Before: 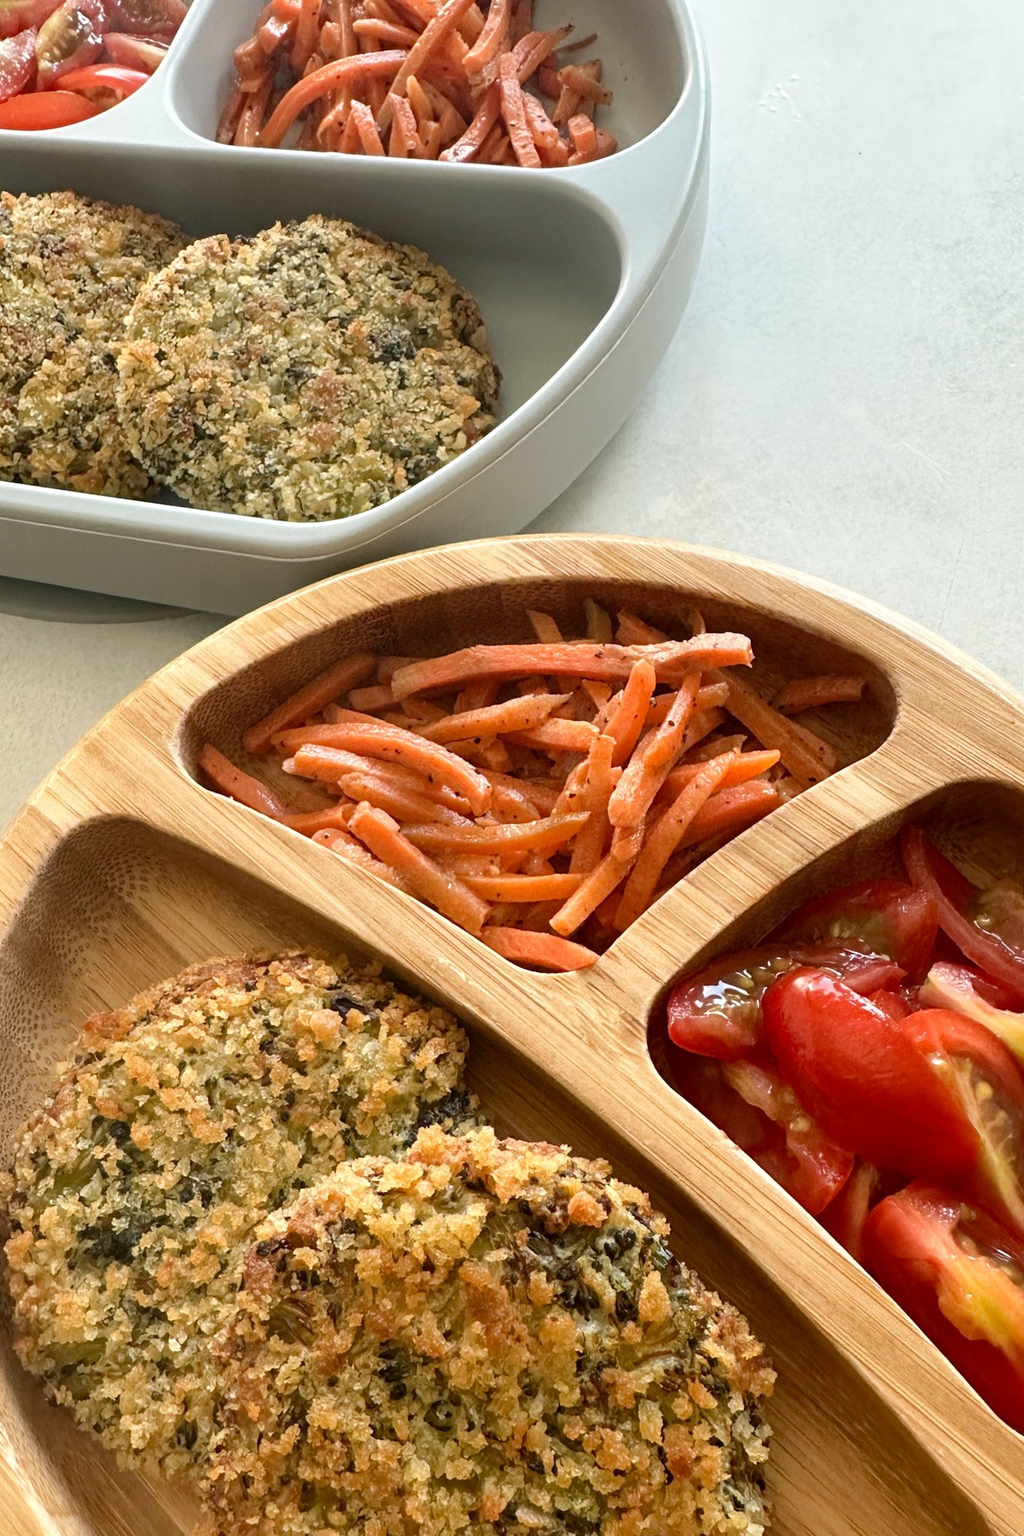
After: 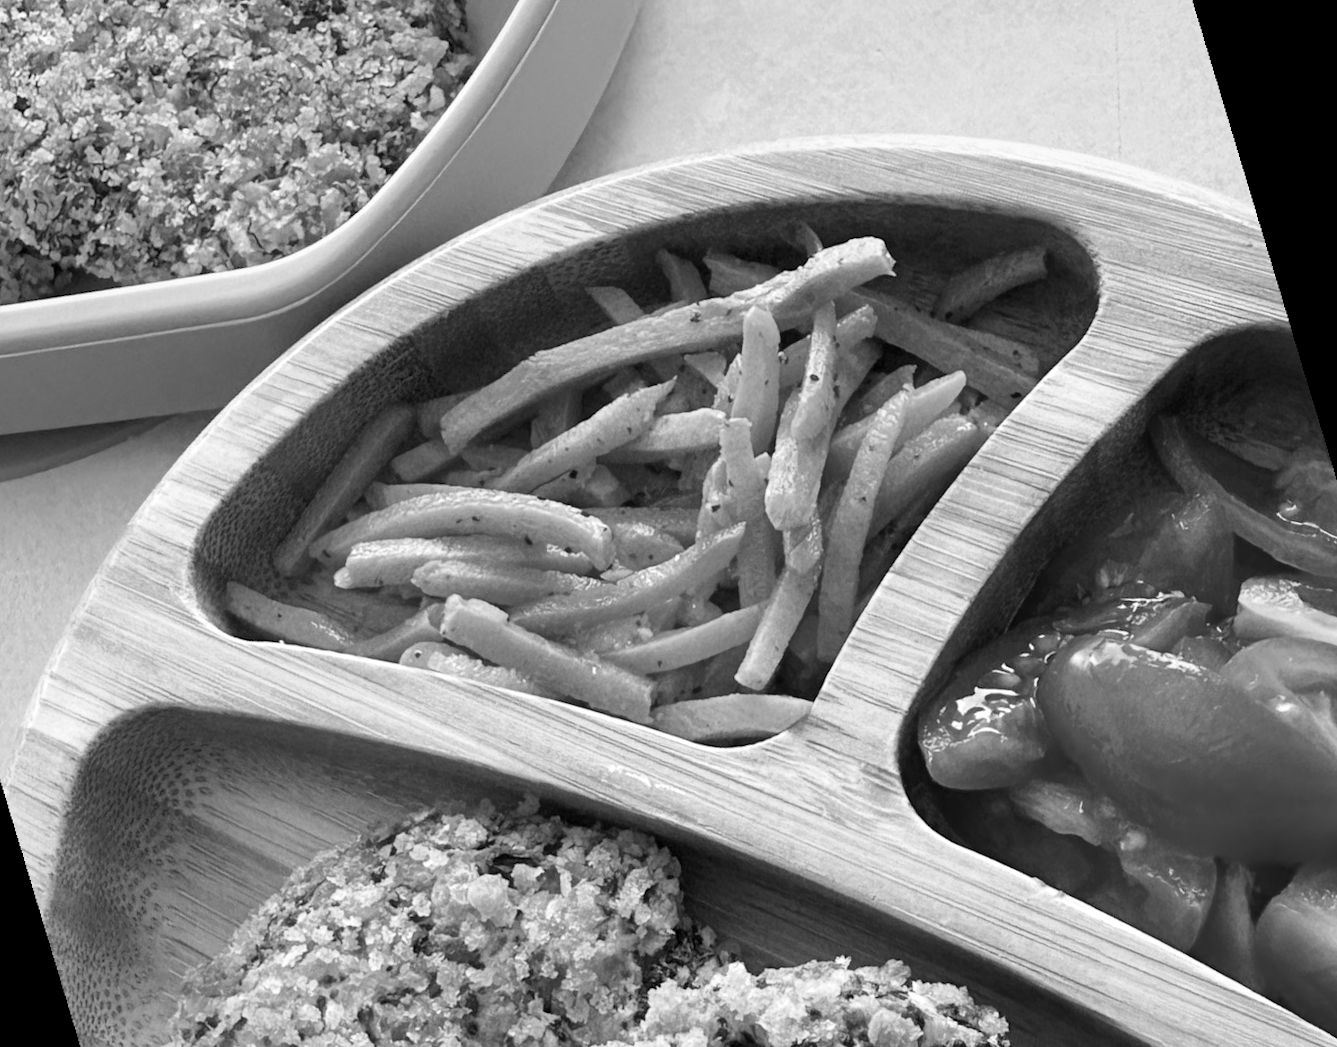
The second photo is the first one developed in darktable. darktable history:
crop and rotate: angle 1.96°, left 5.673%, top 5.673%
exposure: black level correction 0.002, exposure 0.15 EV, compensate highlight preservation false
monochrome: a 26.22, b 42.67, size 0.8
rotate and perspective: rotation -14.8°, crop left 0.1, crop right 0.903, crop top 0.25, crop bottom 0.748
